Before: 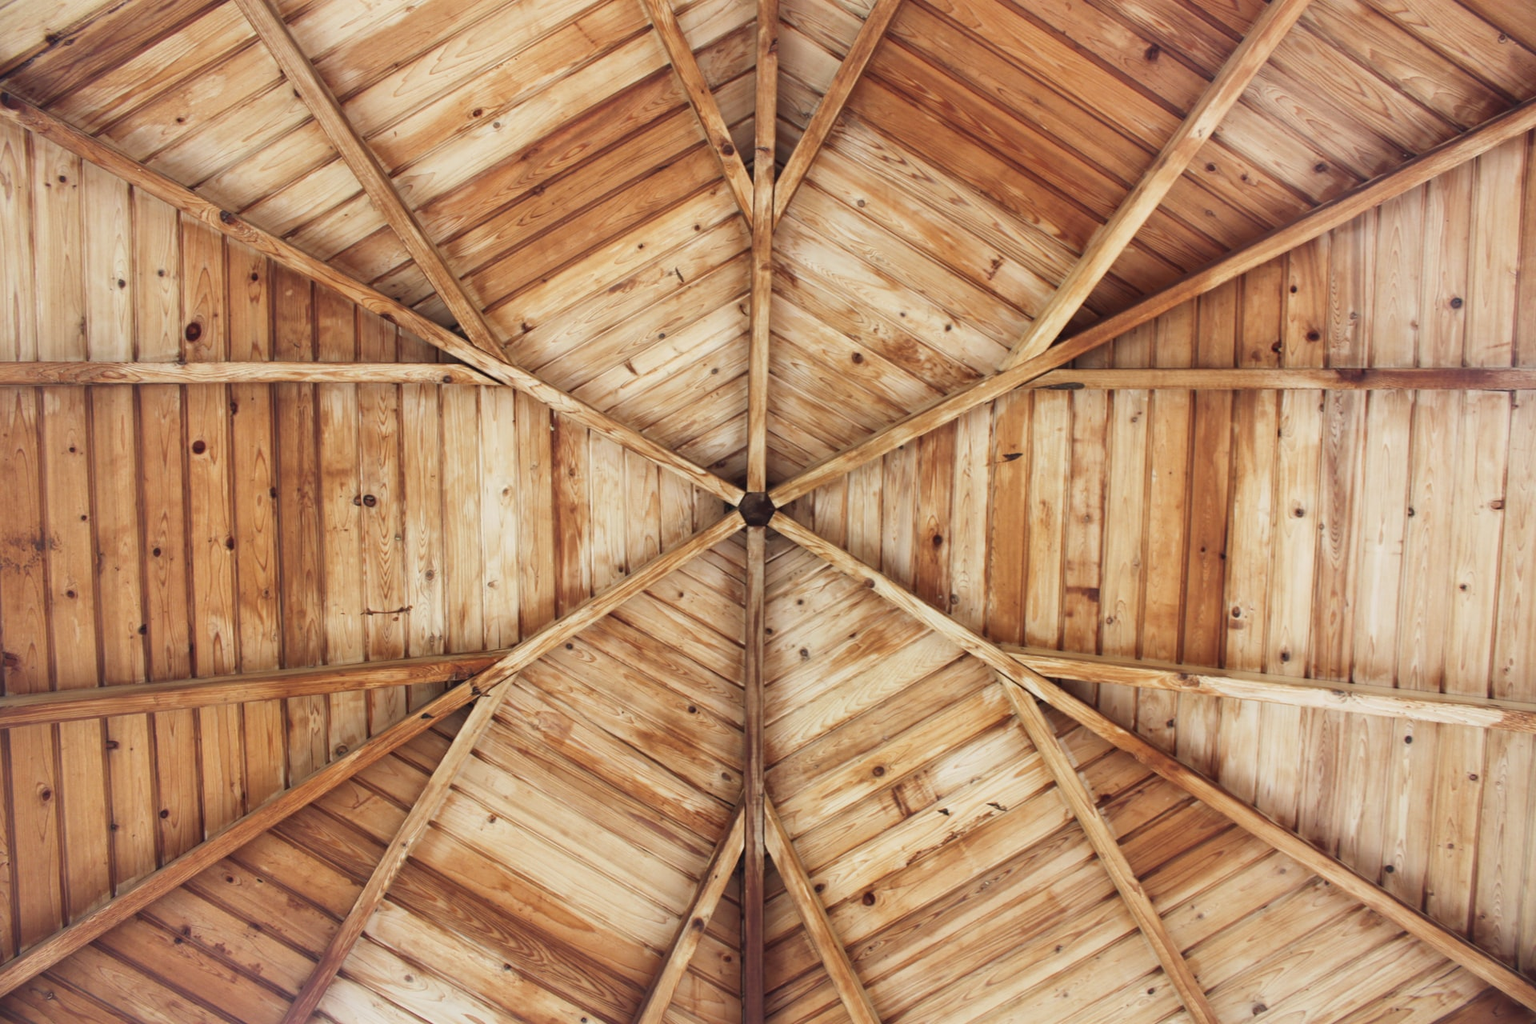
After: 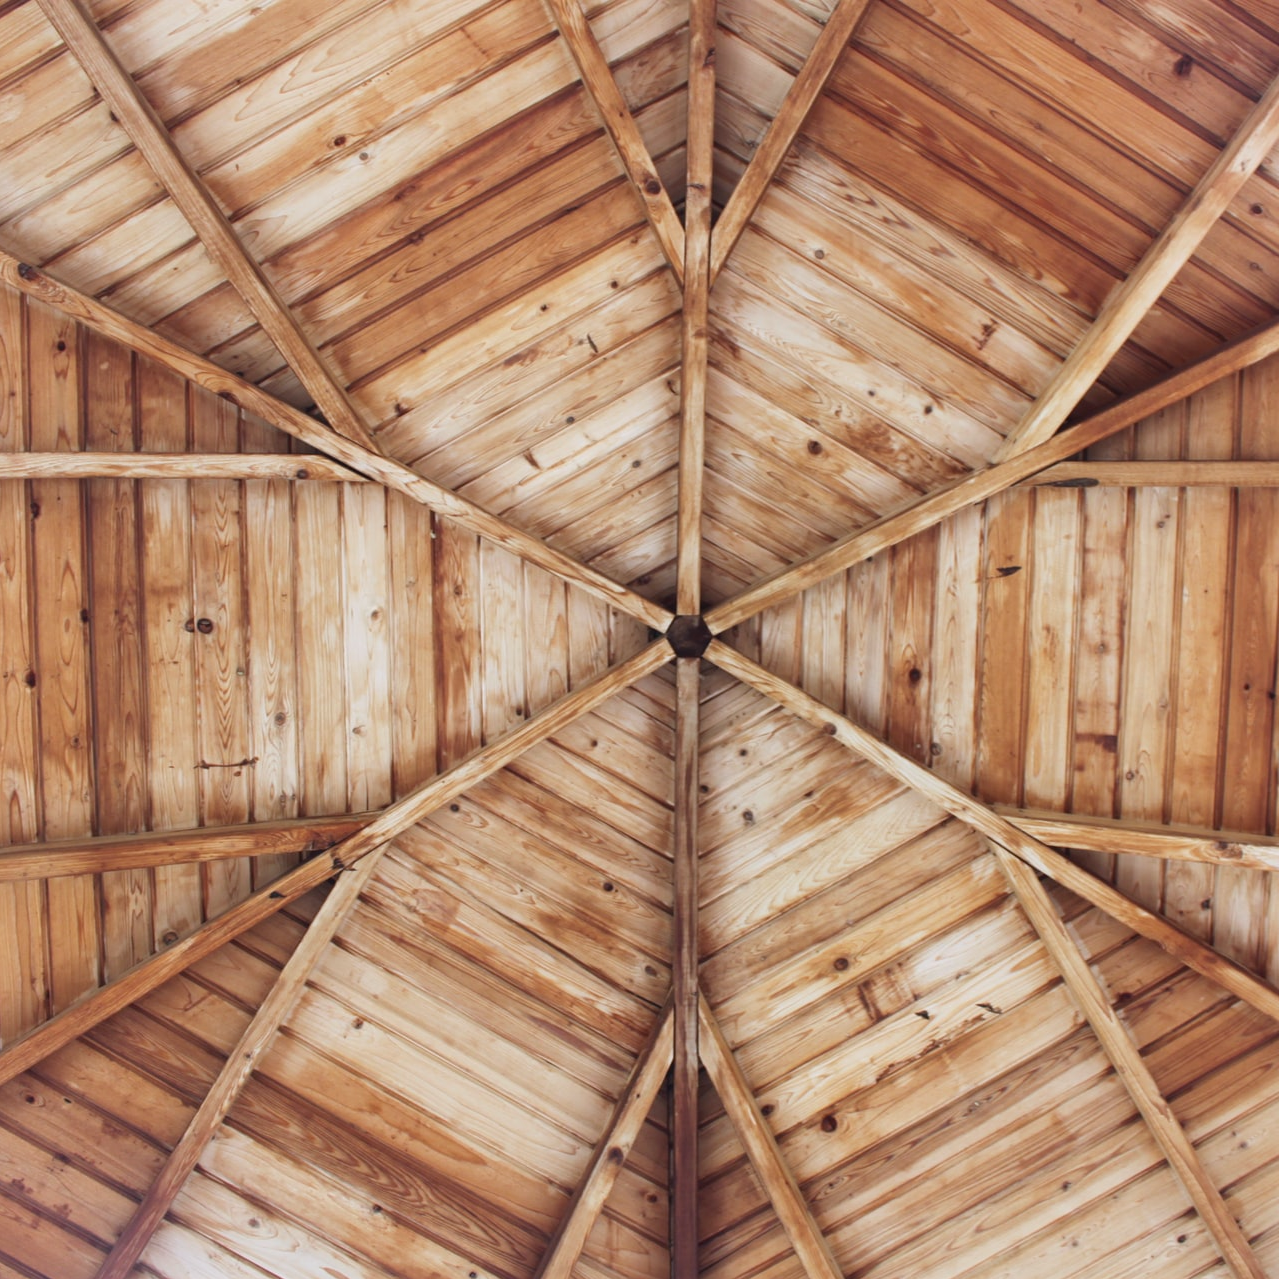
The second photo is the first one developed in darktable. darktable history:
color calibration: illuminant as shot in camera, x 0.358, y 0.373, temperature 4628.91 K
crop and rotate: left 13.435%, right 19.909%
